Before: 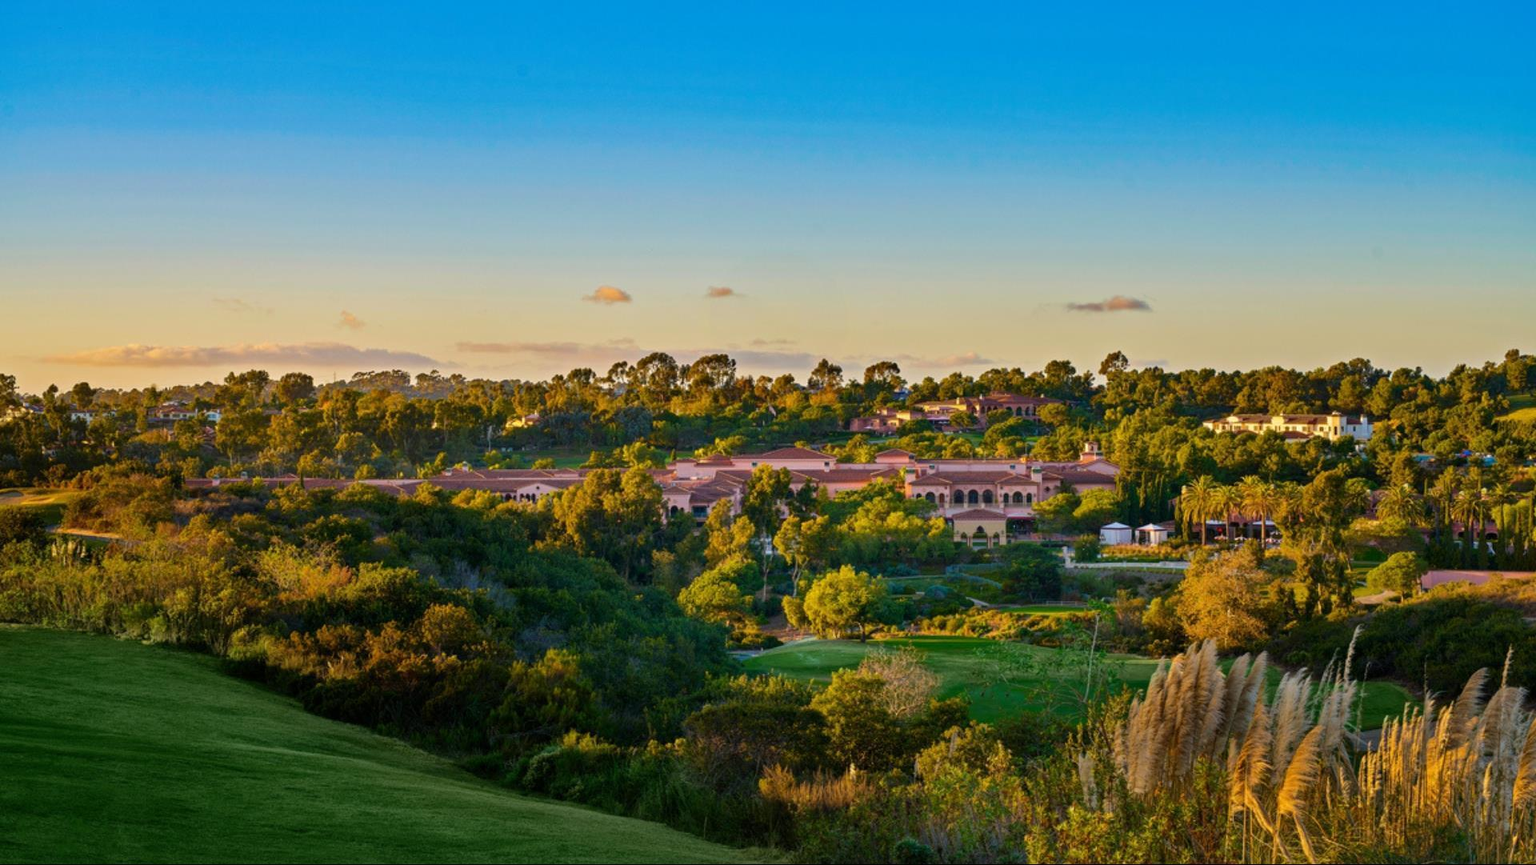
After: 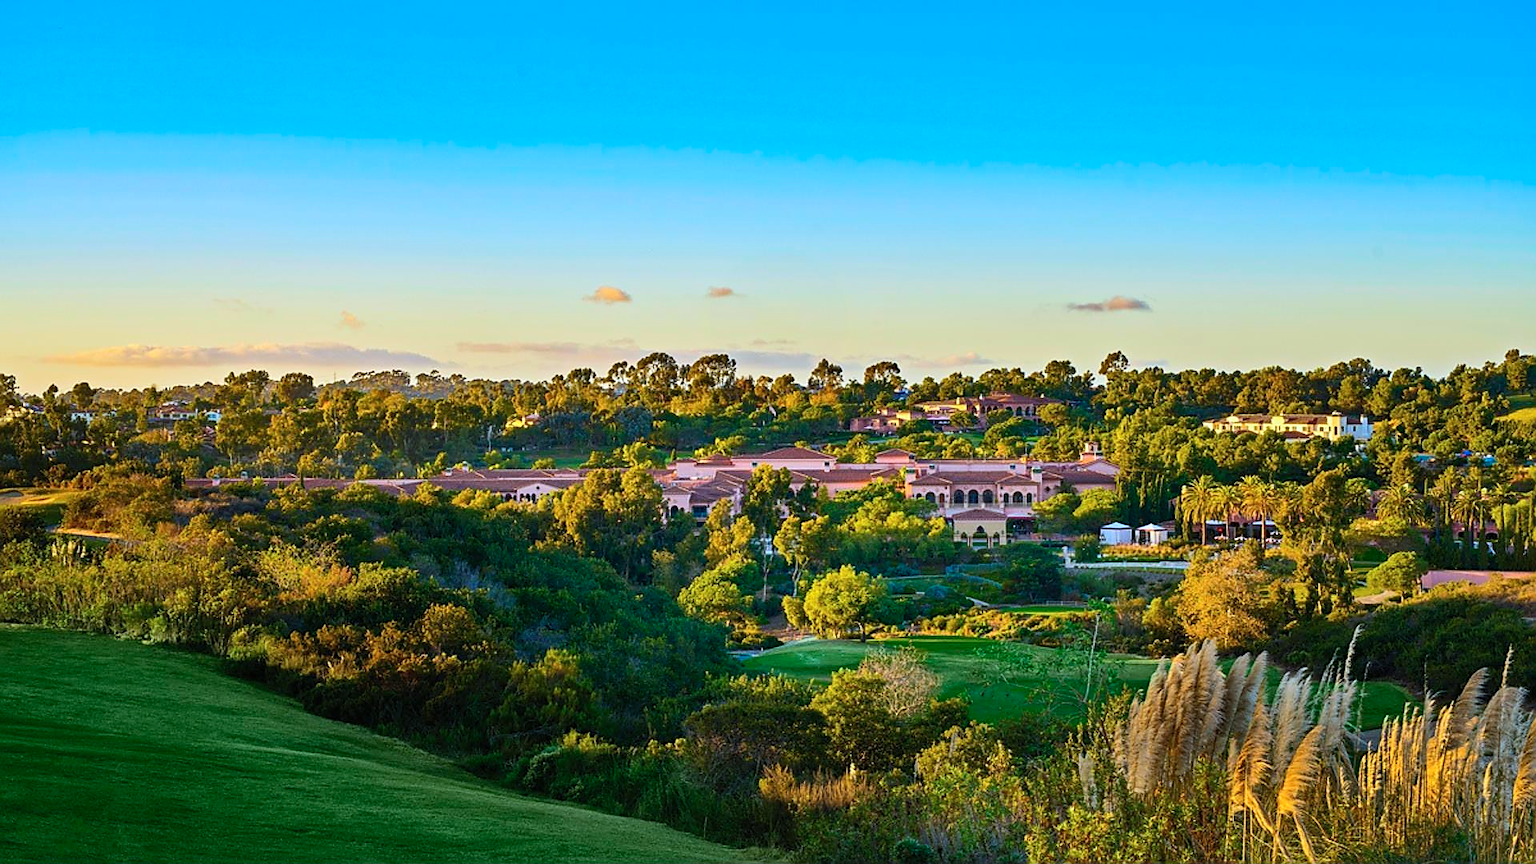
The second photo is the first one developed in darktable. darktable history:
sharpen: radius 1.4, amount 1.25, threshold 0.7
contrast brightness saturation: contrast 0.2, brightness 0.16, saturation 0.22
color calibration: illuminant F (fluorescent), F source F9 (Cool White Deluxe 4150 K) – high CRI, x 0.374, y 0.373, temperature 4158.34 K
